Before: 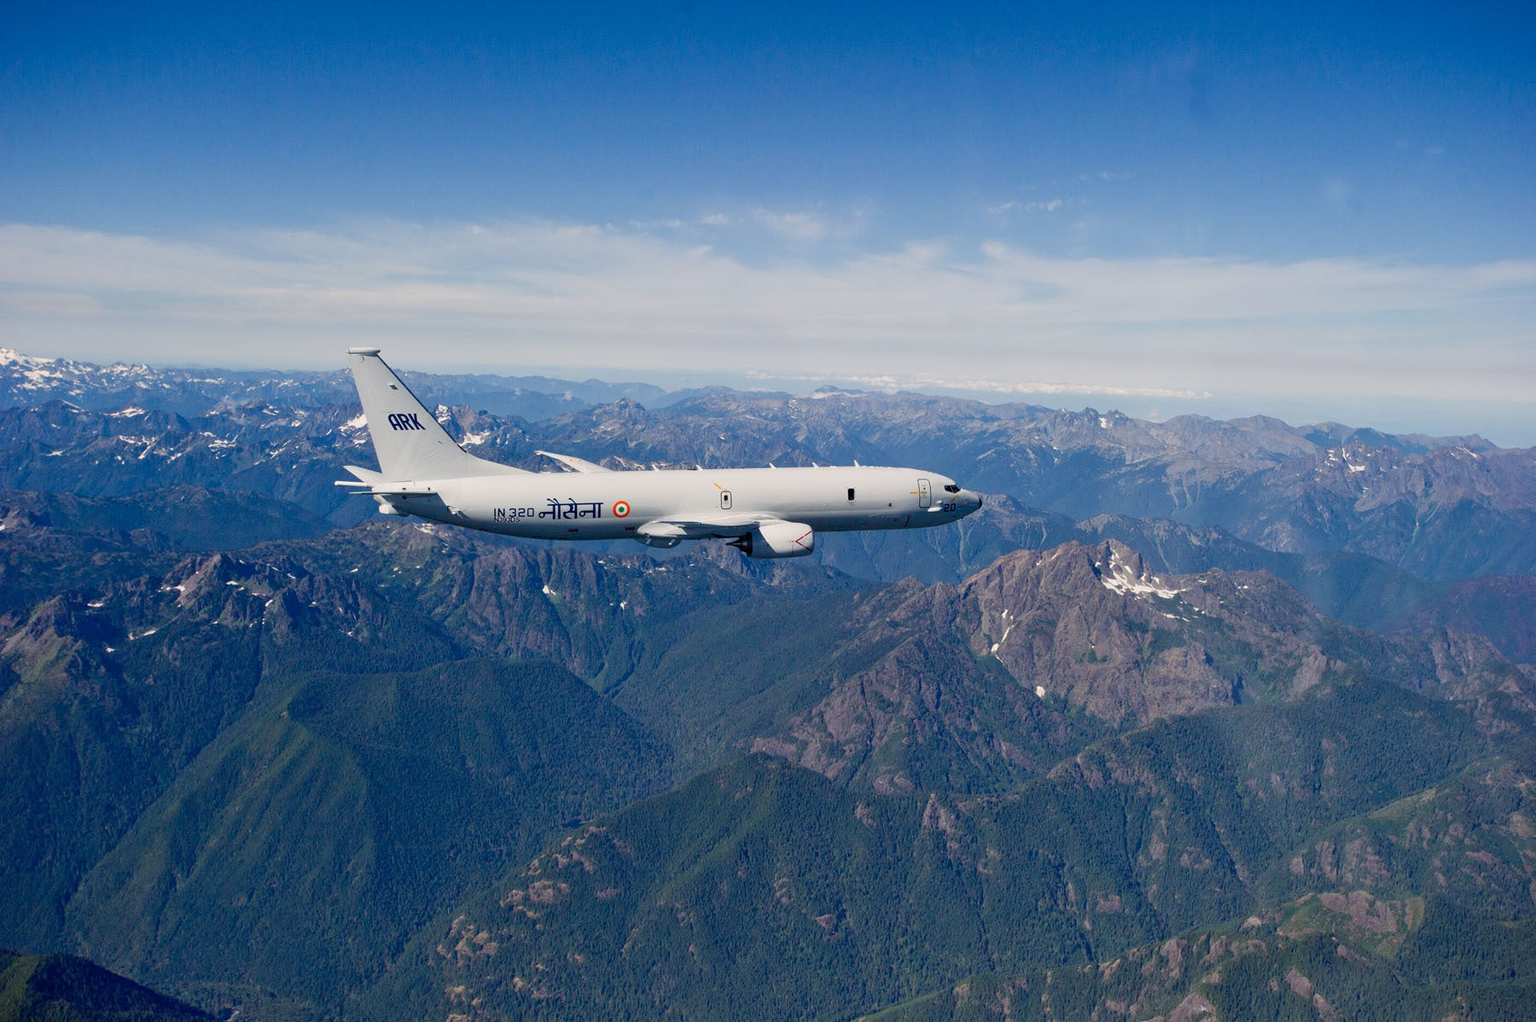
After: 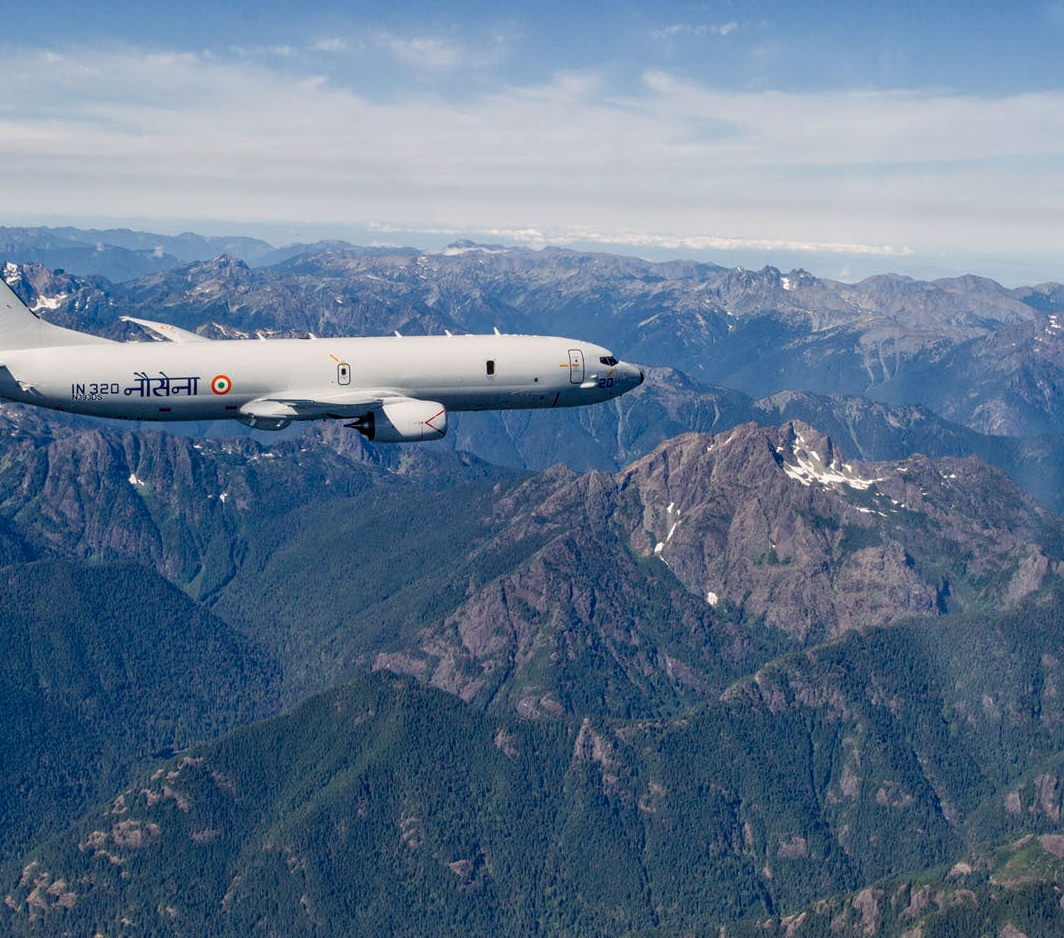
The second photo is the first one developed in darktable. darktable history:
local contrast: detail 130%
crop and rotate: left 28.188%, top 17.82%, right 12.646%, bottom 3.828%
